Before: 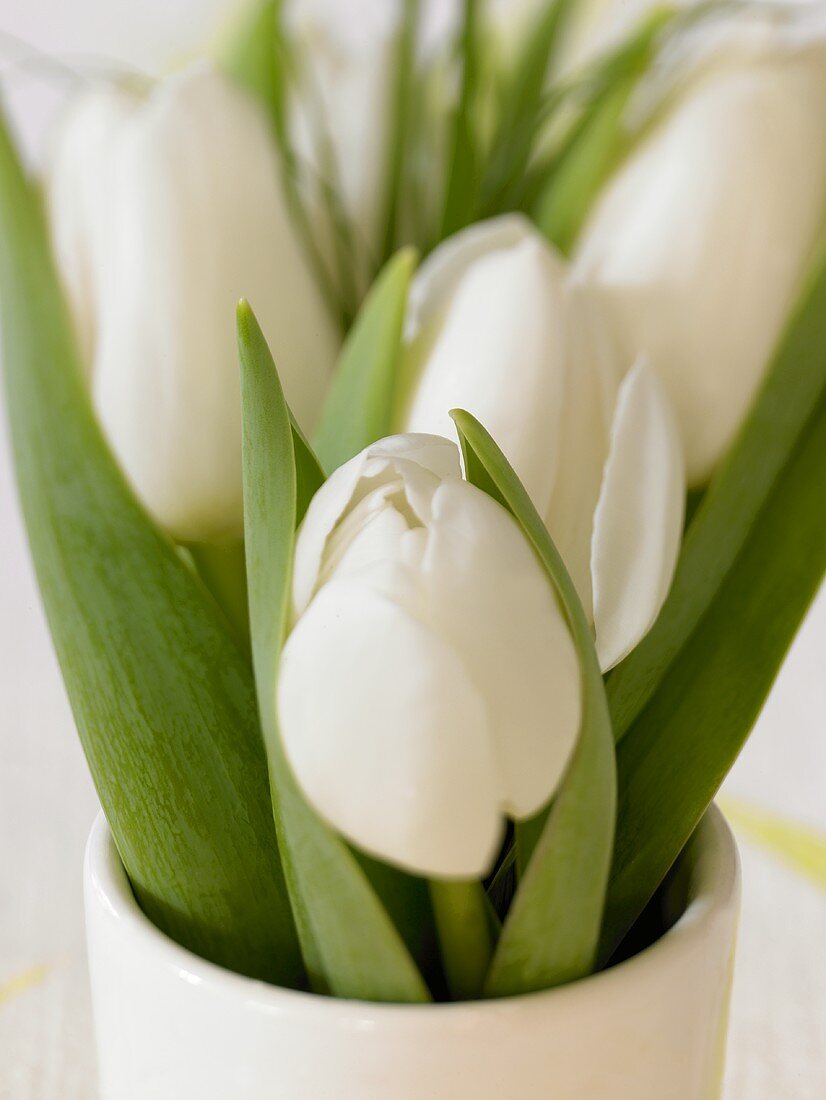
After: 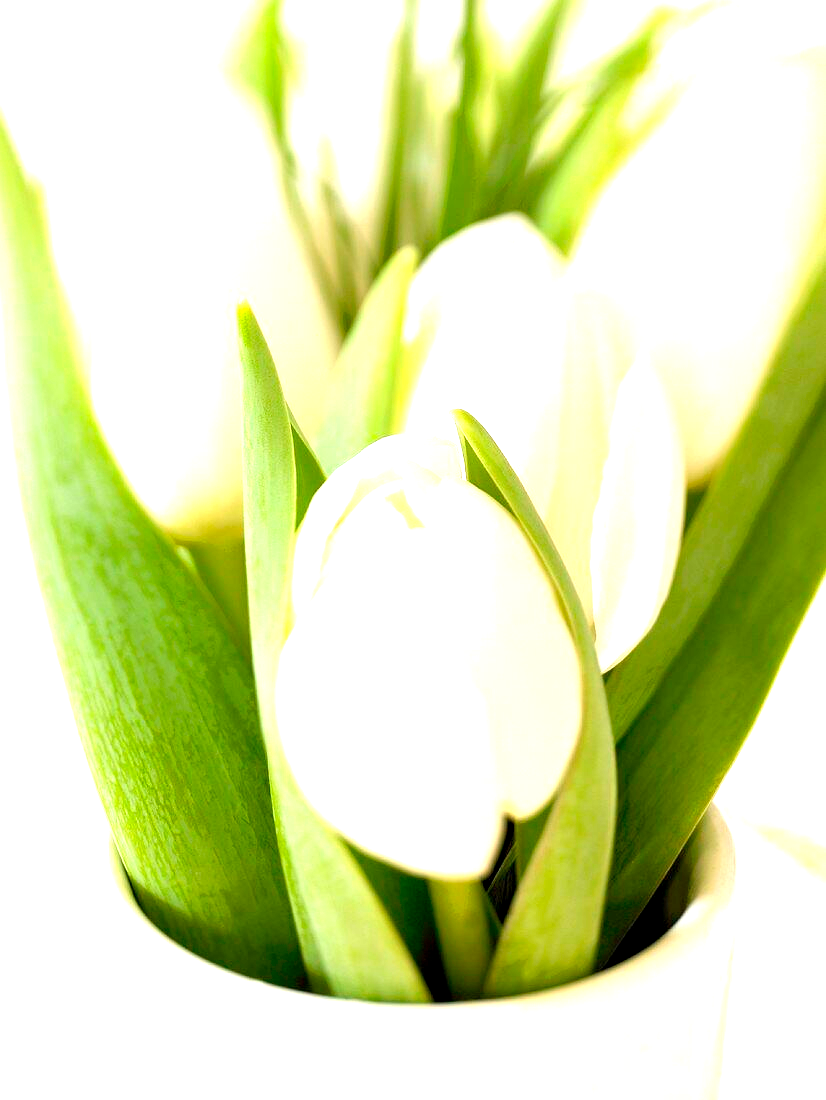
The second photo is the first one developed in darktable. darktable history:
exposure: black level correction 0.001, exposure 1.733 EV, compensate highlight preservation false
